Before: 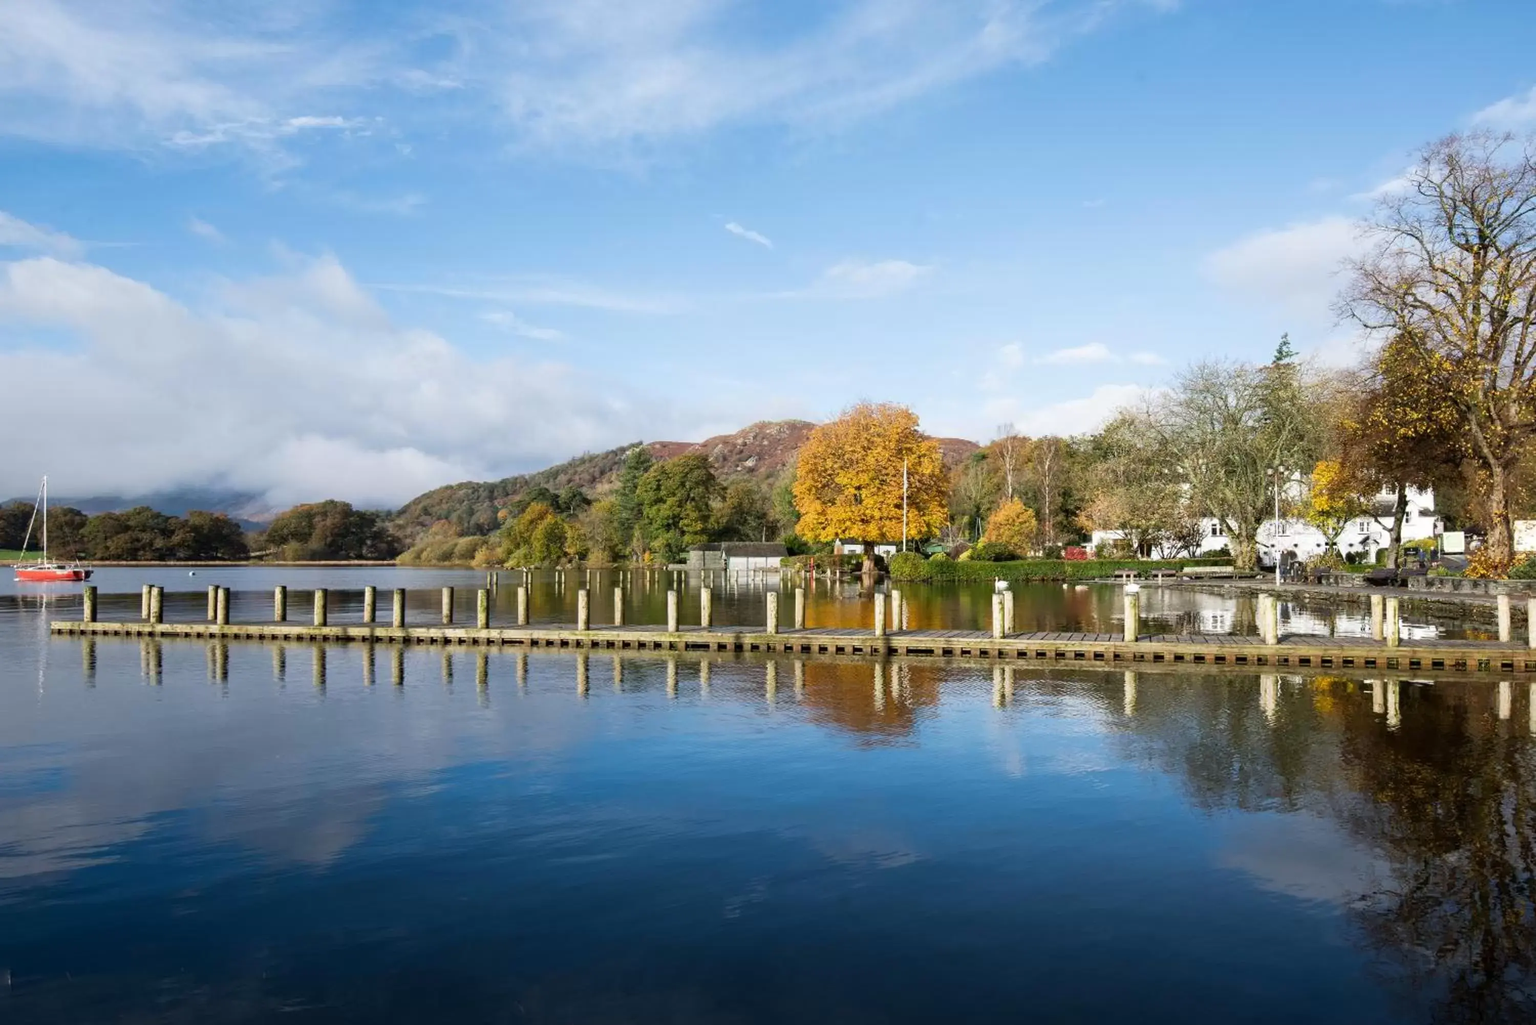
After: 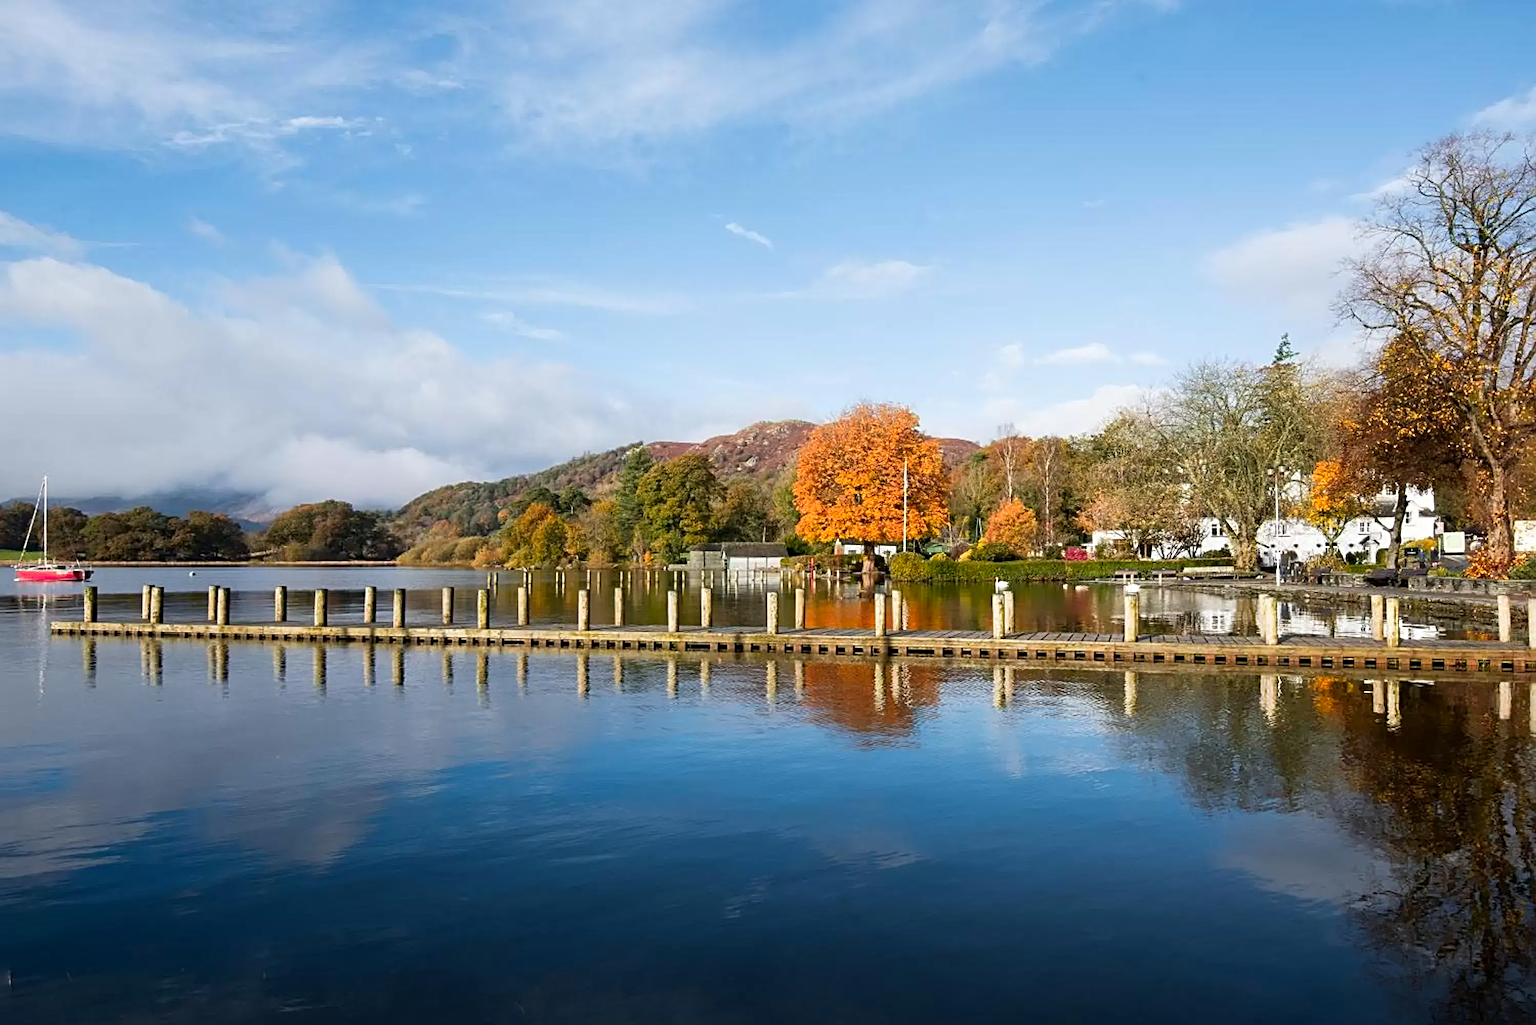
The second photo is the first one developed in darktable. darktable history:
sharpen: radius 3.951
color zones: curves: ch1 [(0.24, 0.634) (0.75, 0.5)]; ch2 [(0.253, 0.437) (0.745, 0.491)]
